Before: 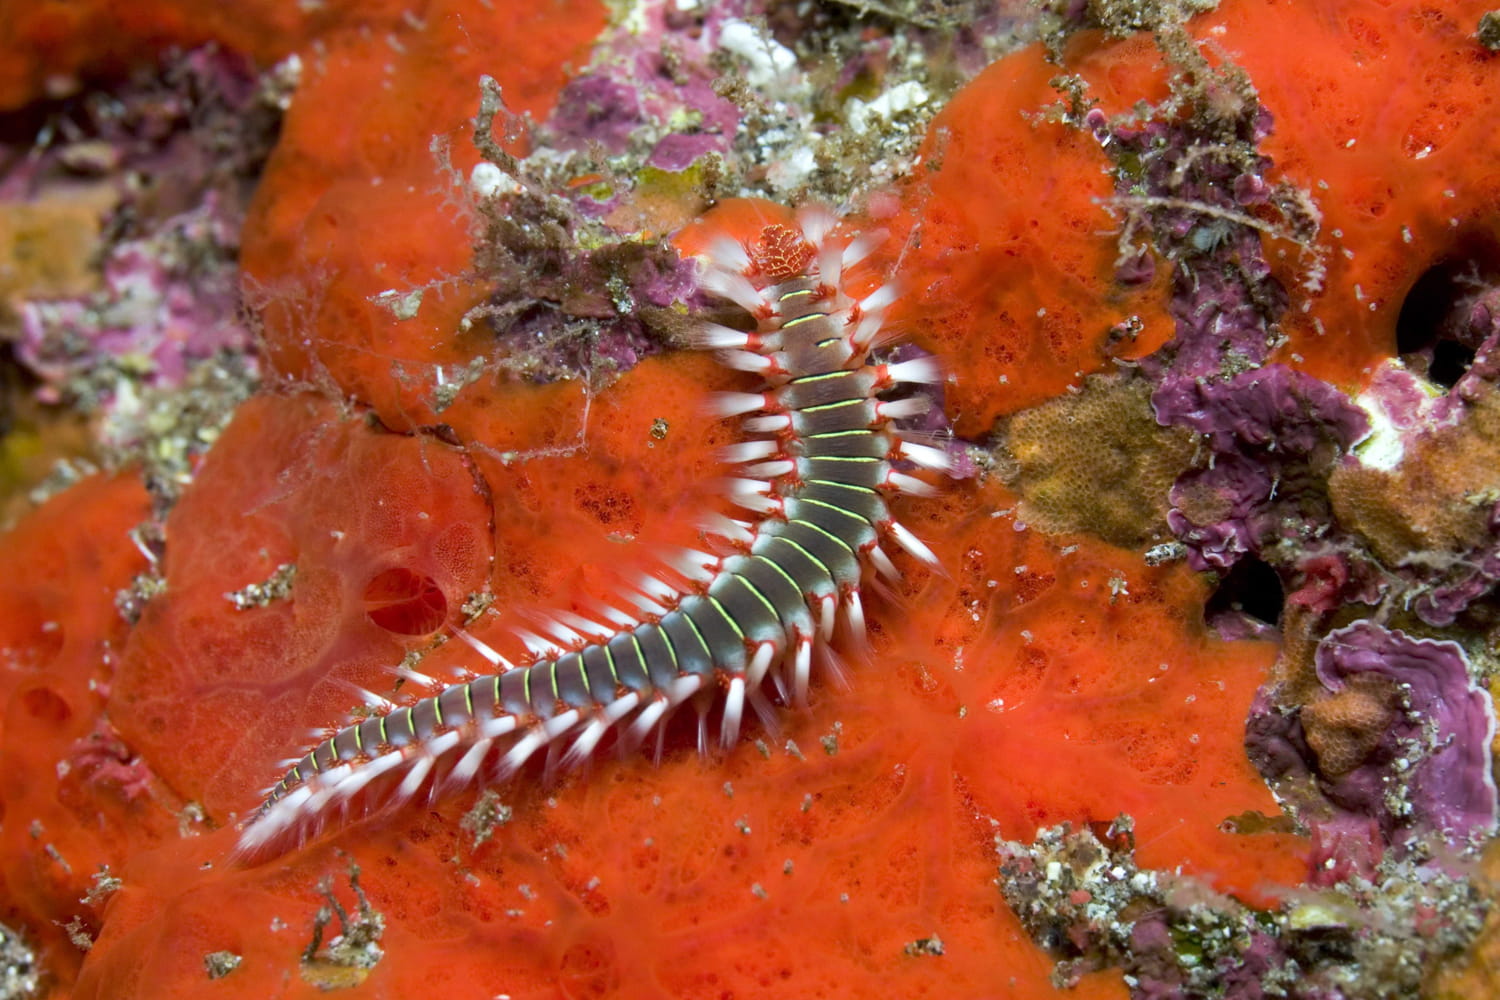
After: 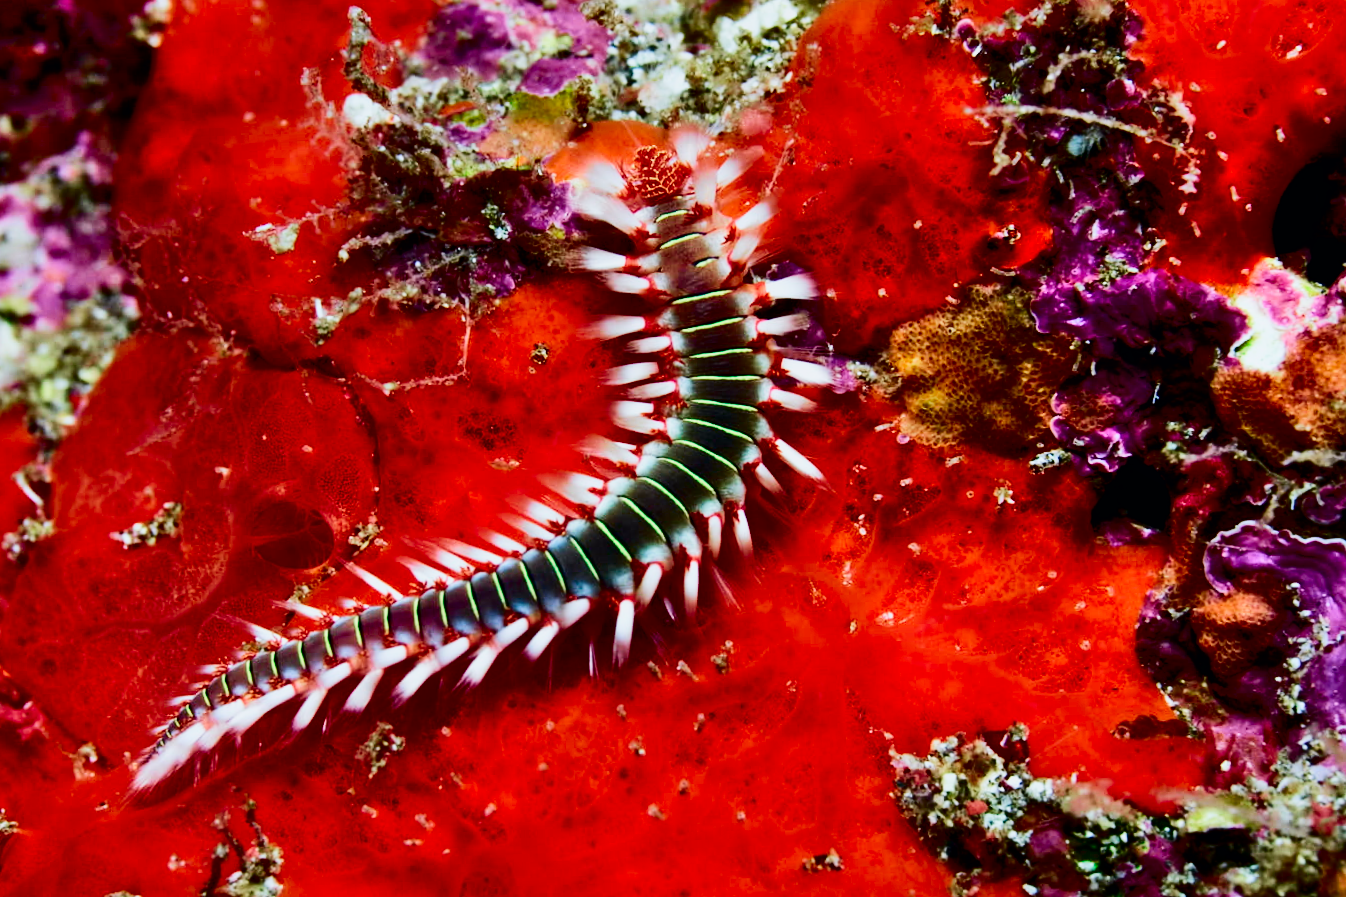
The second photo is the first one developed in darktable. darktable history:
white balance: red 0.976, blue 1.04
sigmoid: contrast 1.8, skew -0.2, preserve hue 0%, red attenuation 0.1, red rotation 0.035, green attenuation 0.1, green rotation -0.017, blue attenuation 0.15, blue rotation -0.052, base primaries Rec2020
contrast brightness saturation: contrast 0.13, brightness -0.24, saturation 0.14
tone curve: curves: ch0 [(0, 0) (0.051, 0.027) (0.096, 0.071) (0.219, 0.248) (0.428, 0.52) (0.596, 0.713) (0.727, 0.823) (0.859, 0.924) (1, 1)]; ch1 [(0, 0) (0.1, 0.038) (0.318, 0.221) (0.413, 0.325) (0.443, 0.412) (0.483, 0.474) (0.503, 0.501) (0.516, 0.515) (0.548, 0.575) (0.561, 0.596) (0.594, 0.647) (0.666, 0.701) (1, 1)]; ch2 [(0, 0) (0.453, 0.435) (0.479, 0.476) (0.504, 0.5) (0.52, 0.526) (0.557, 0.585) (0.583, 0.608) (0.824, 0.815) (1, 1)], color space Lab, independent channels, preserve colors none
shadows and highlights: soften with gaussian
crop and rotate: angle 1.96°, left 5.673%, top 5.673%
exposure: black level correction 0.001, compensate highlight preservation false
